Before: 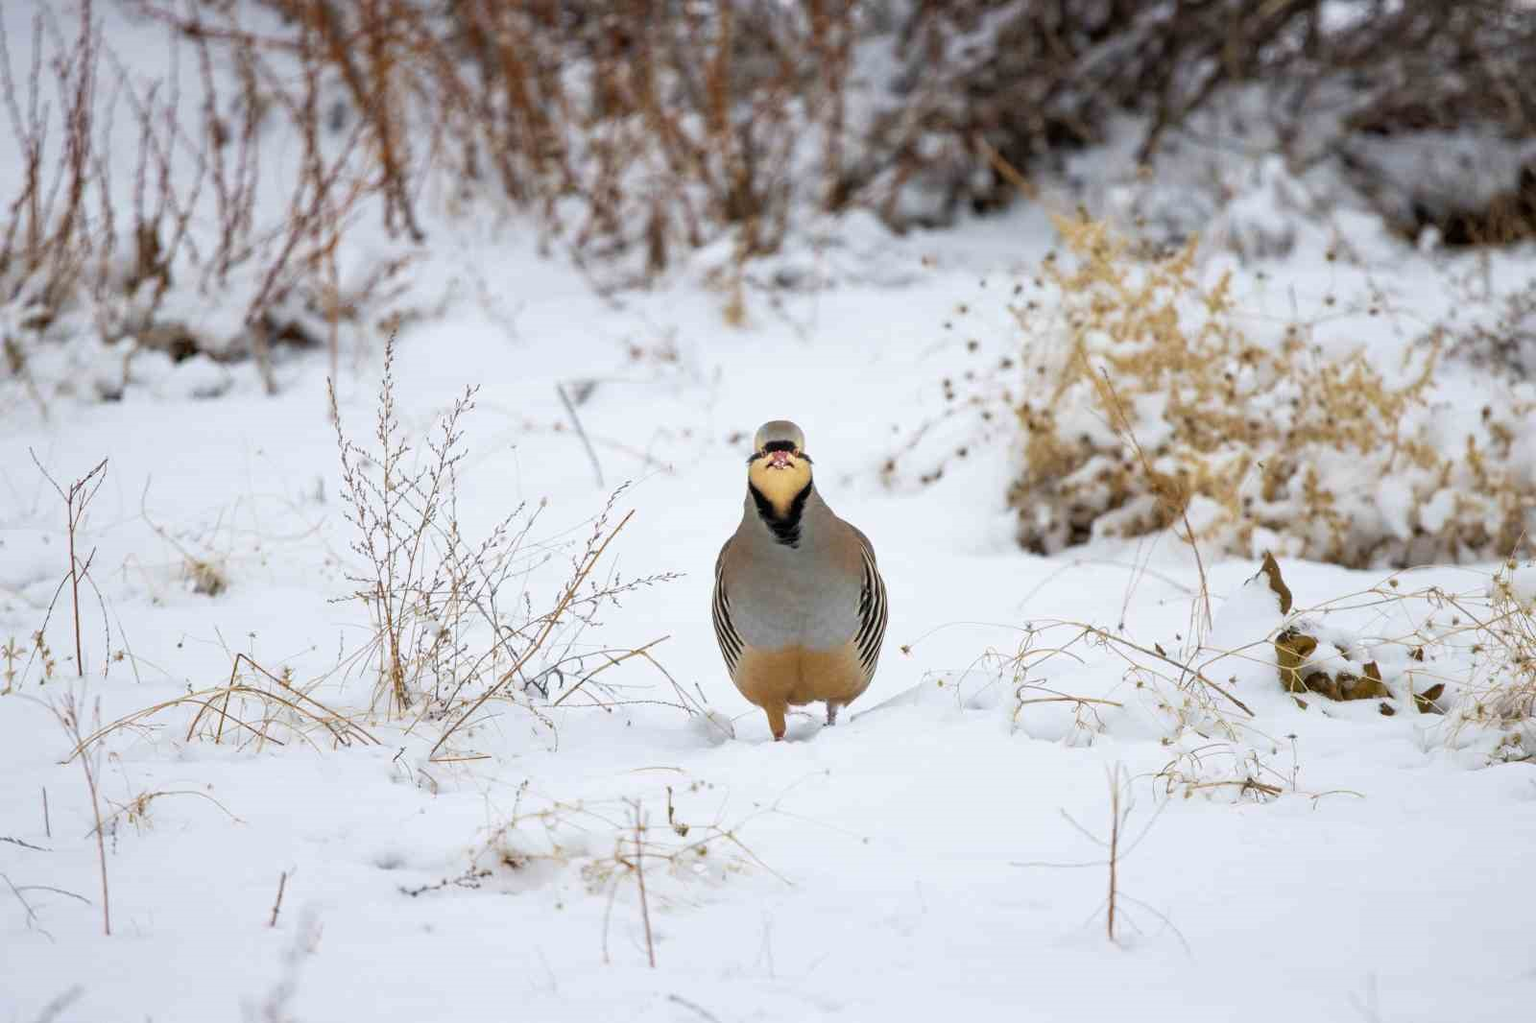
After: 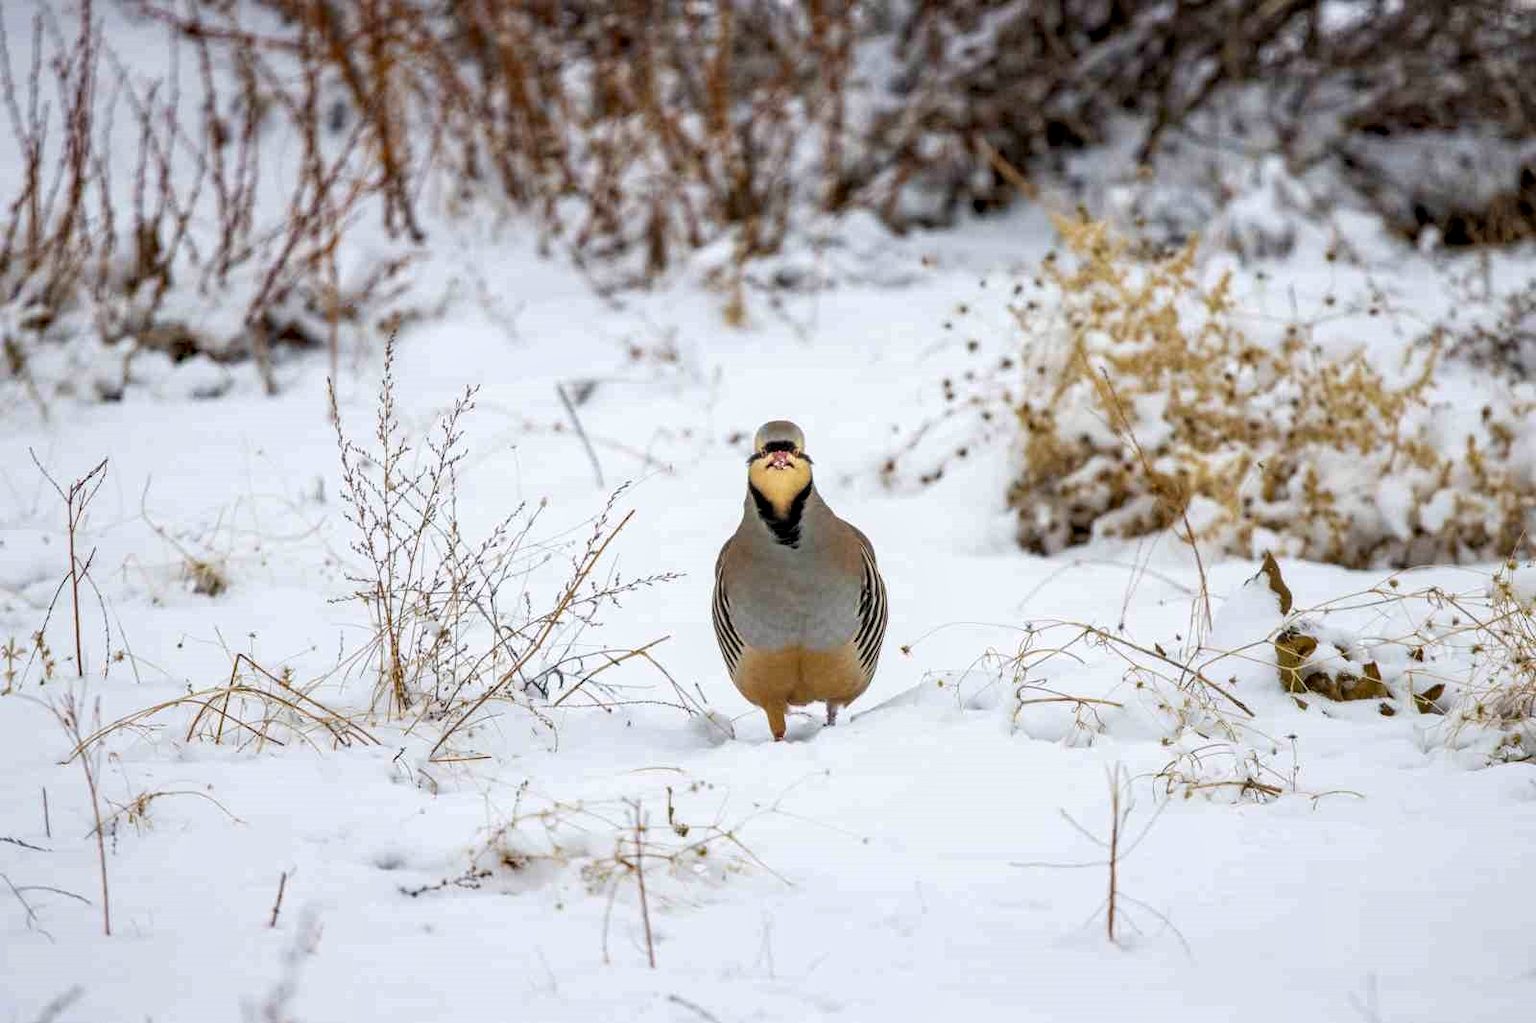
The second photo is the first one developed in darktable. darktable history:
haze removal: compatibility mode true, adaptive false
local contrast: detail 130%
